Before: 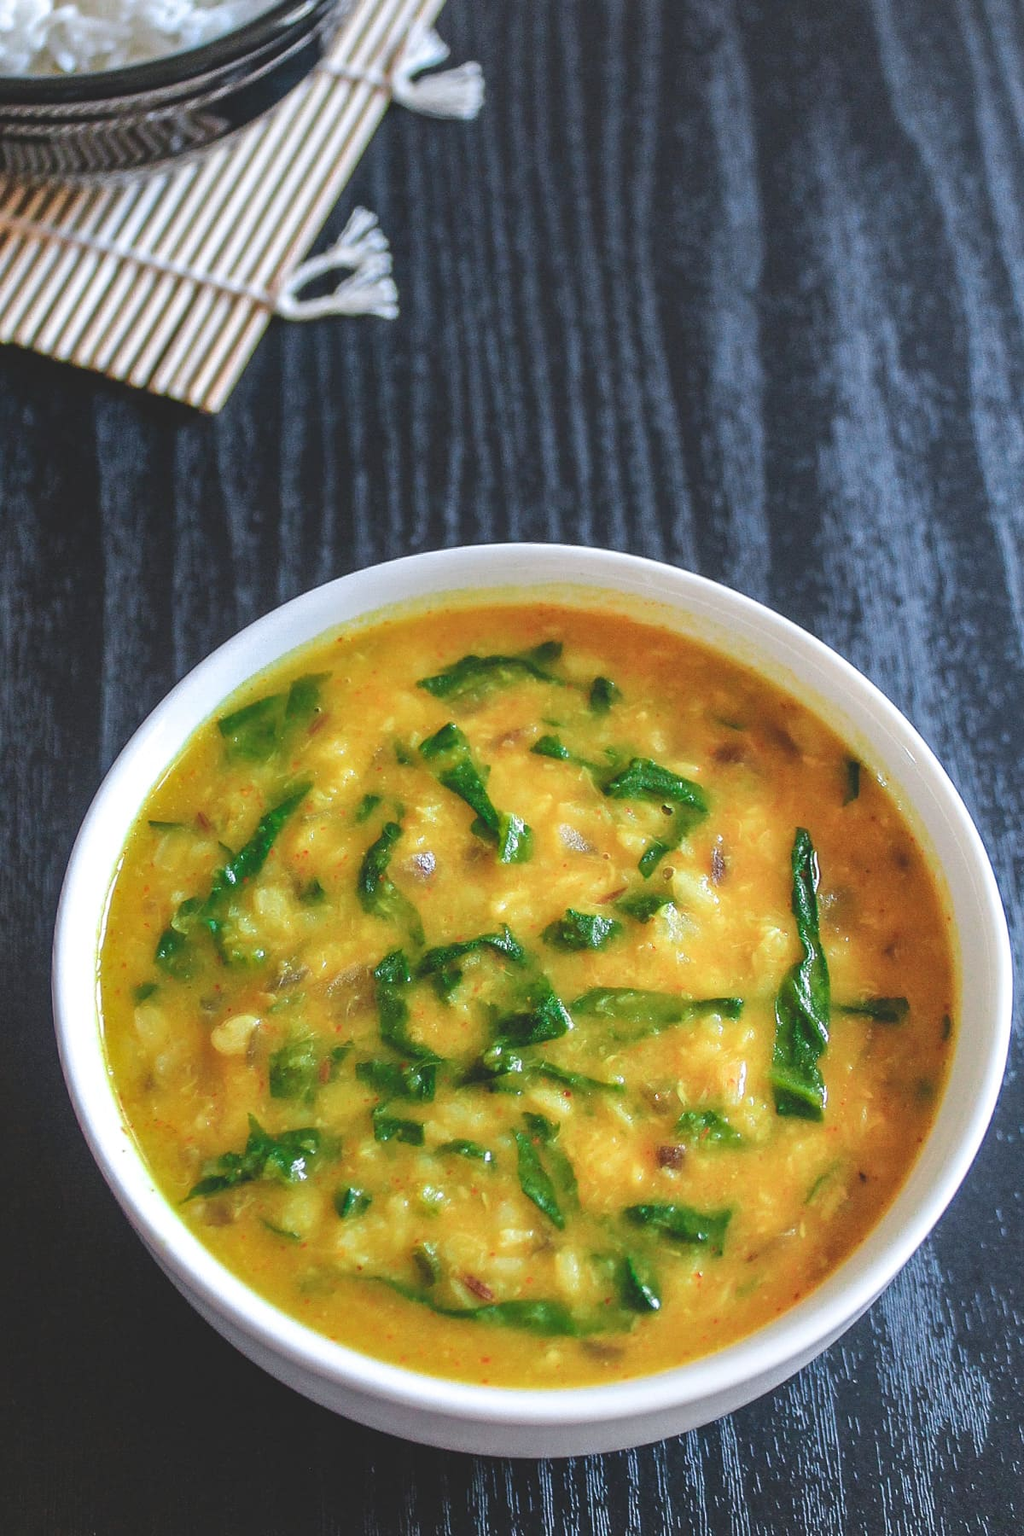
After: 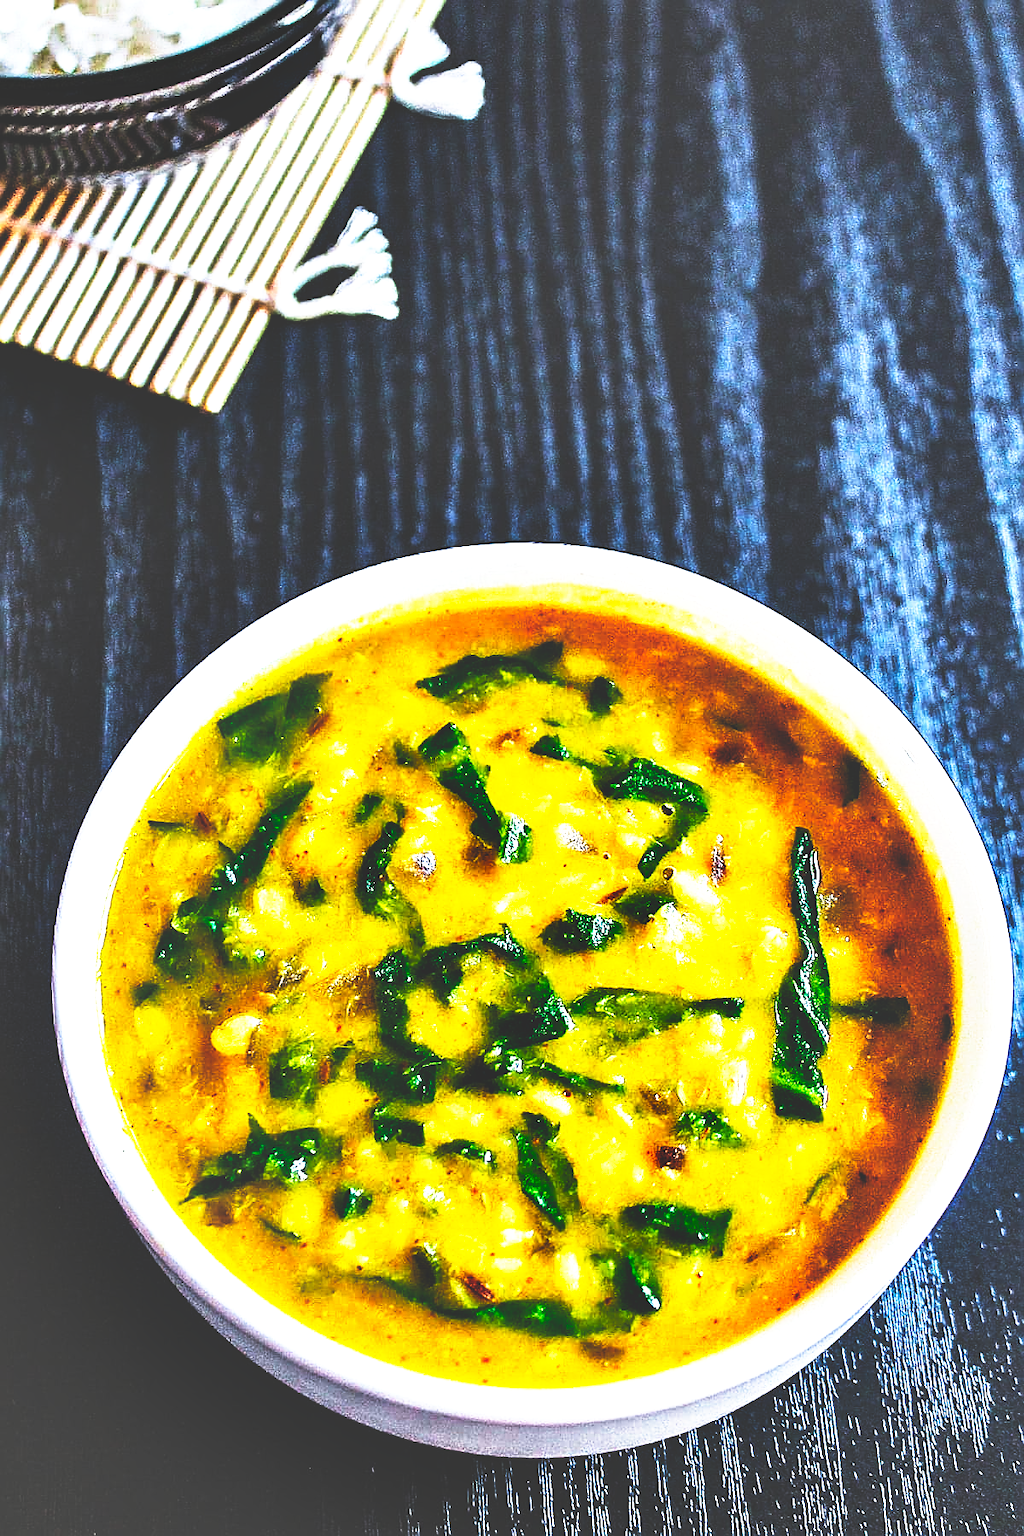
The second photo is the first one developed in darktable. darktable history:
color balance rgb: power › hue 315.53°, perceptual saturation grading › global saturation -0.79%, perceptual brilliance grading › global brilliance -4.739%, perceptual brilliance grading › highlights 24.261%, perceptual brilliance grading › mid-tones 6.877%, perceptual brilliance grading › shadows -4.5%, global vibrance 42.436%
base curve: curves: ch0 [(0, 0.036) (0.007, 0.037) (0.604, 0.887) (1, 1)], preserve colors none
tone equalizer: edges refinement/feathering 500, mask exposure compensation -1.57 EV, preserve details no
shadows and highlights: radius 134.11, soften with gaussian
contrast equalizer: octaves 7, y [[0.6 ×6], [0.55 ×6], [0 ×6], [0 ×6], [0 ×6]]
sharpen: amount 0.985
